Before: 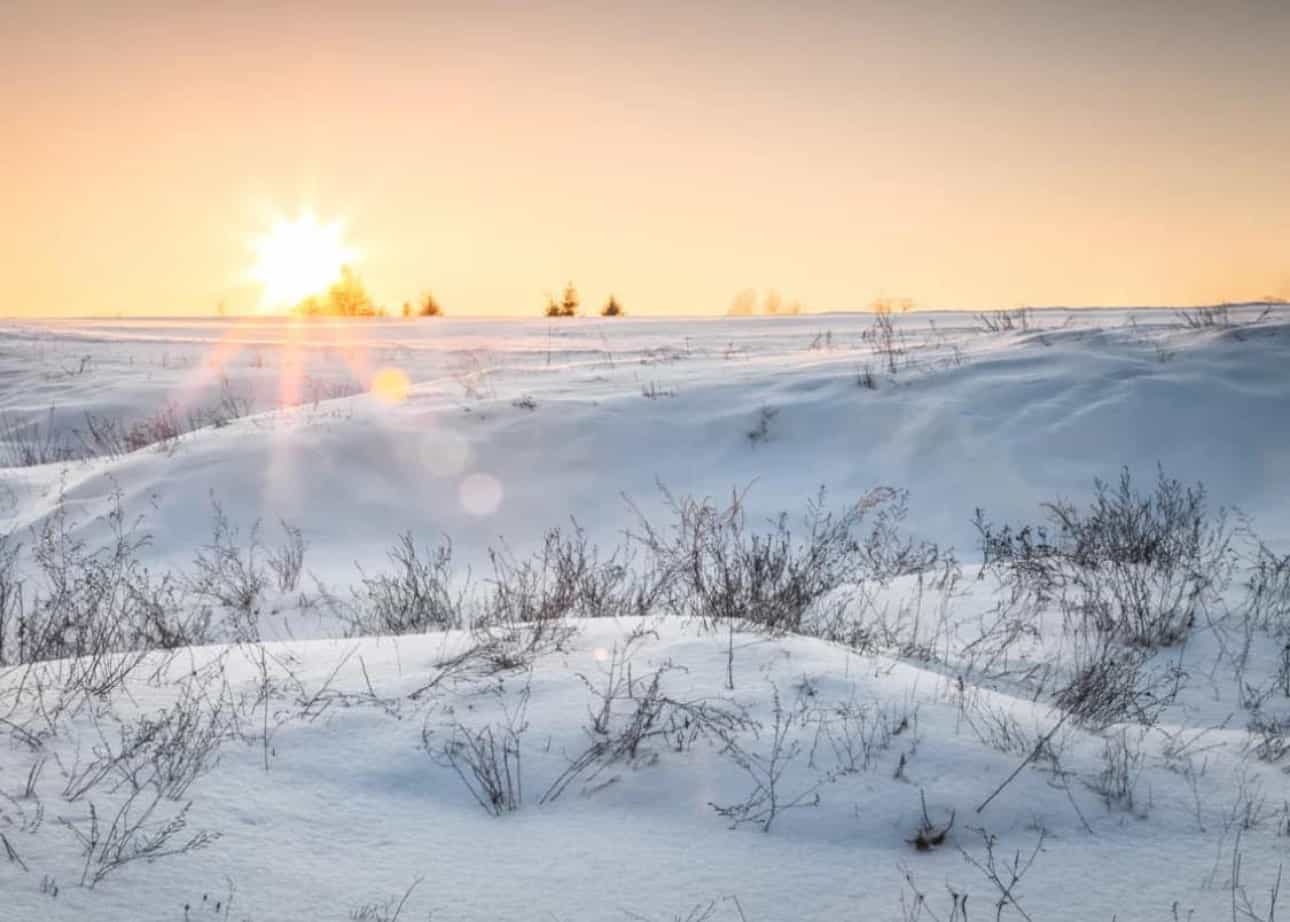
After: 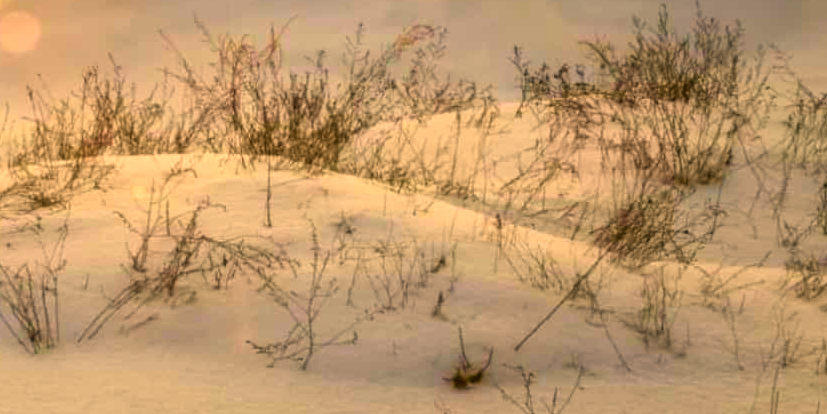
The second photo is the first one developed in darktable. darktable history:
color correction: highlights a* 10.56, highlights b* 29.86, shadows a* 2.81, shadows b* 18, saturation 1.73
crop and rotate: left 35.89%, top 50.115%, bottom 4.948%
